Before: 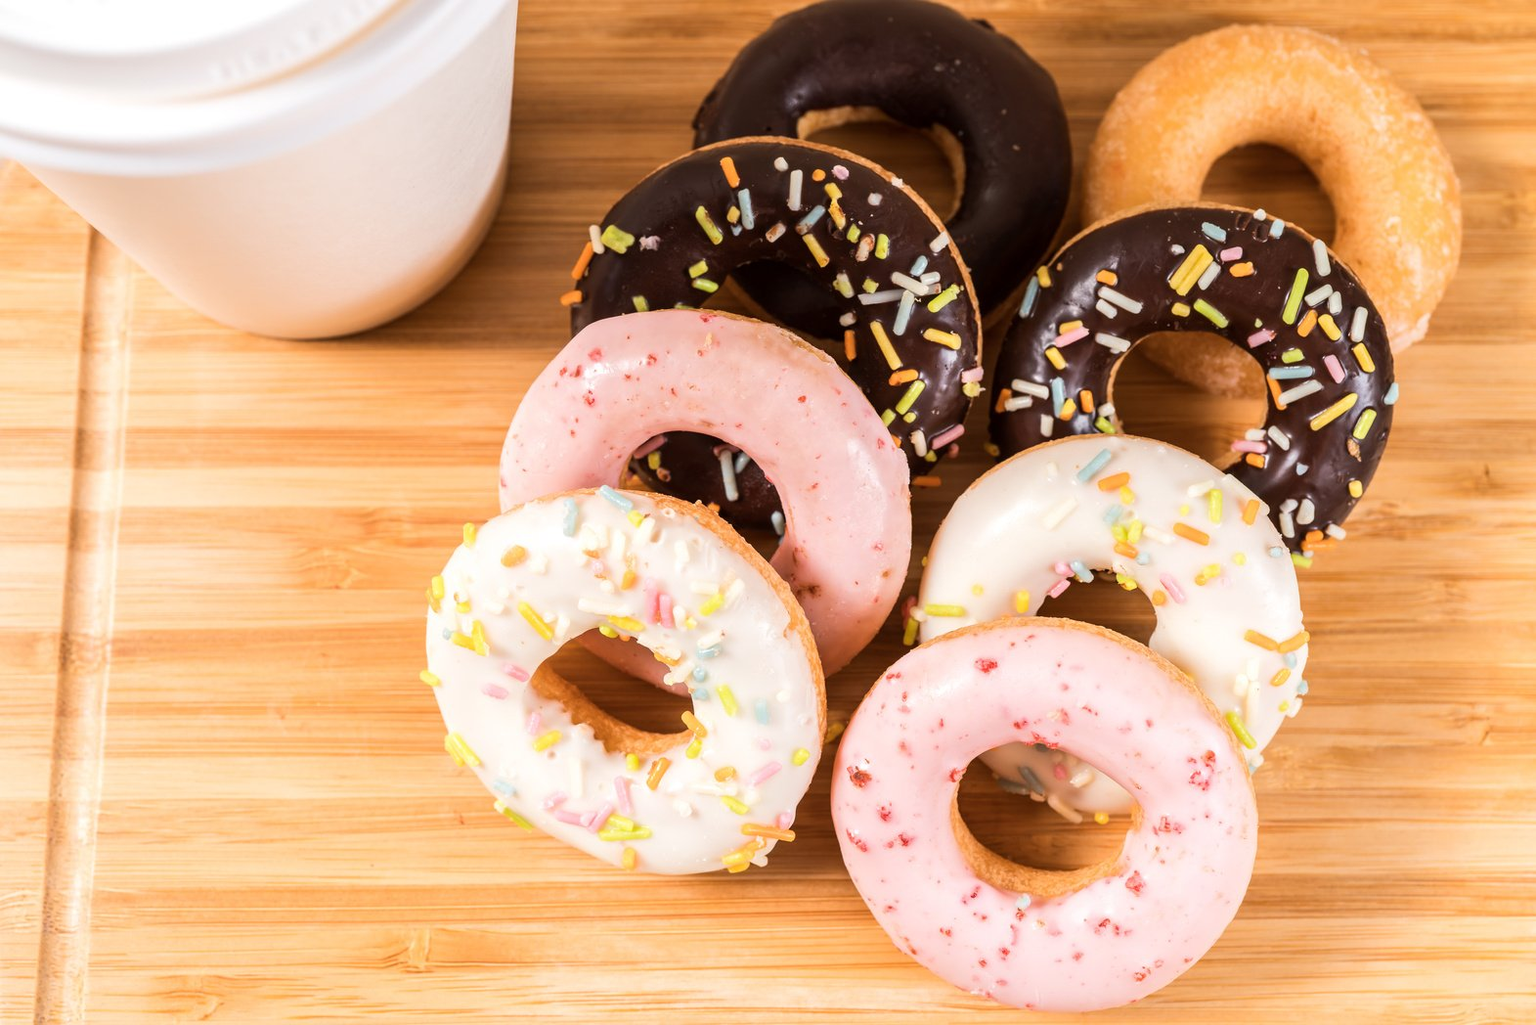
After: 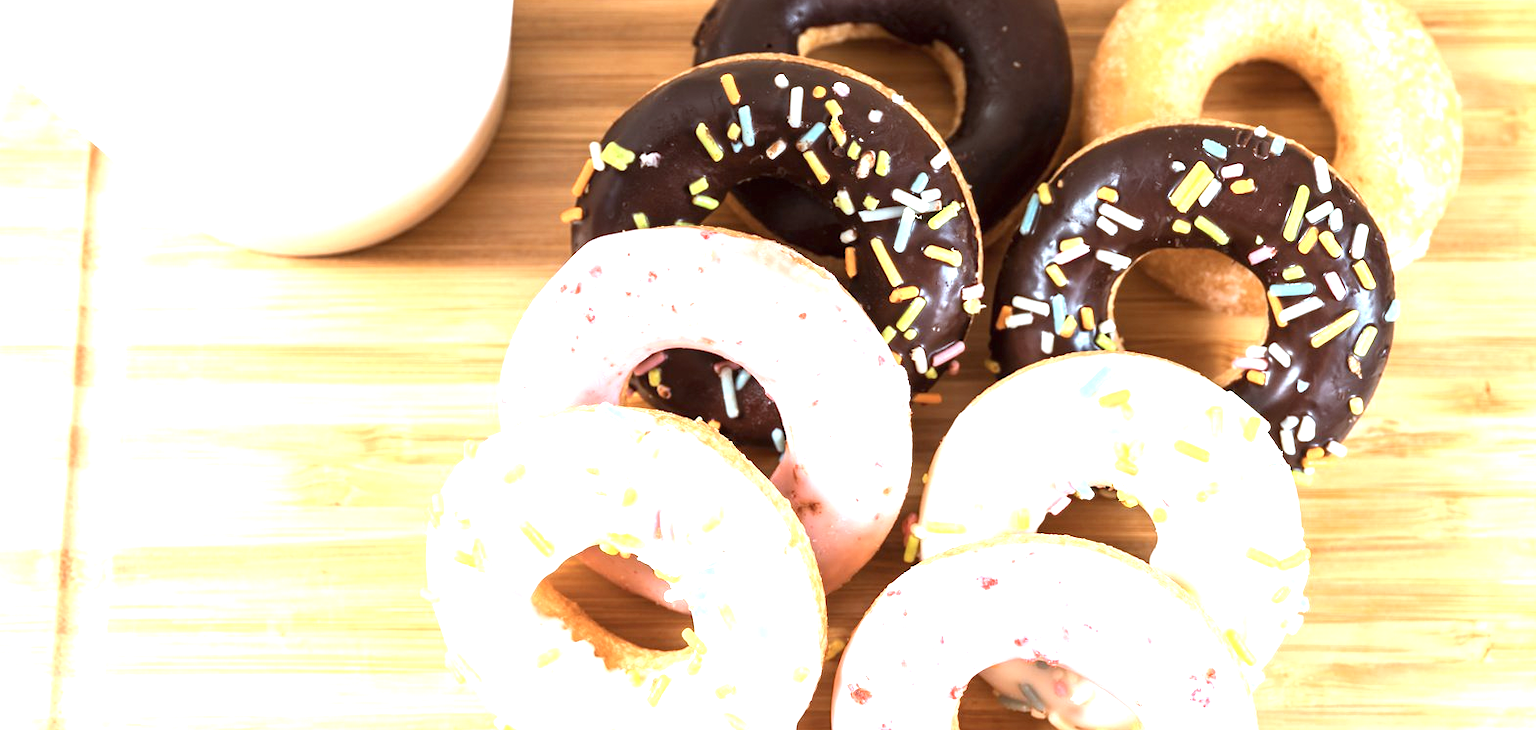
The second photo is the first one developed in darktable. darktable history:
crop and rotate: top 8.155%, bottom 20.54%
color correction: highlights a* -11.94, highlights b* -15.61
exposure: black level correction 0, exposure 1.199 EV, compensate highlight preservation false
